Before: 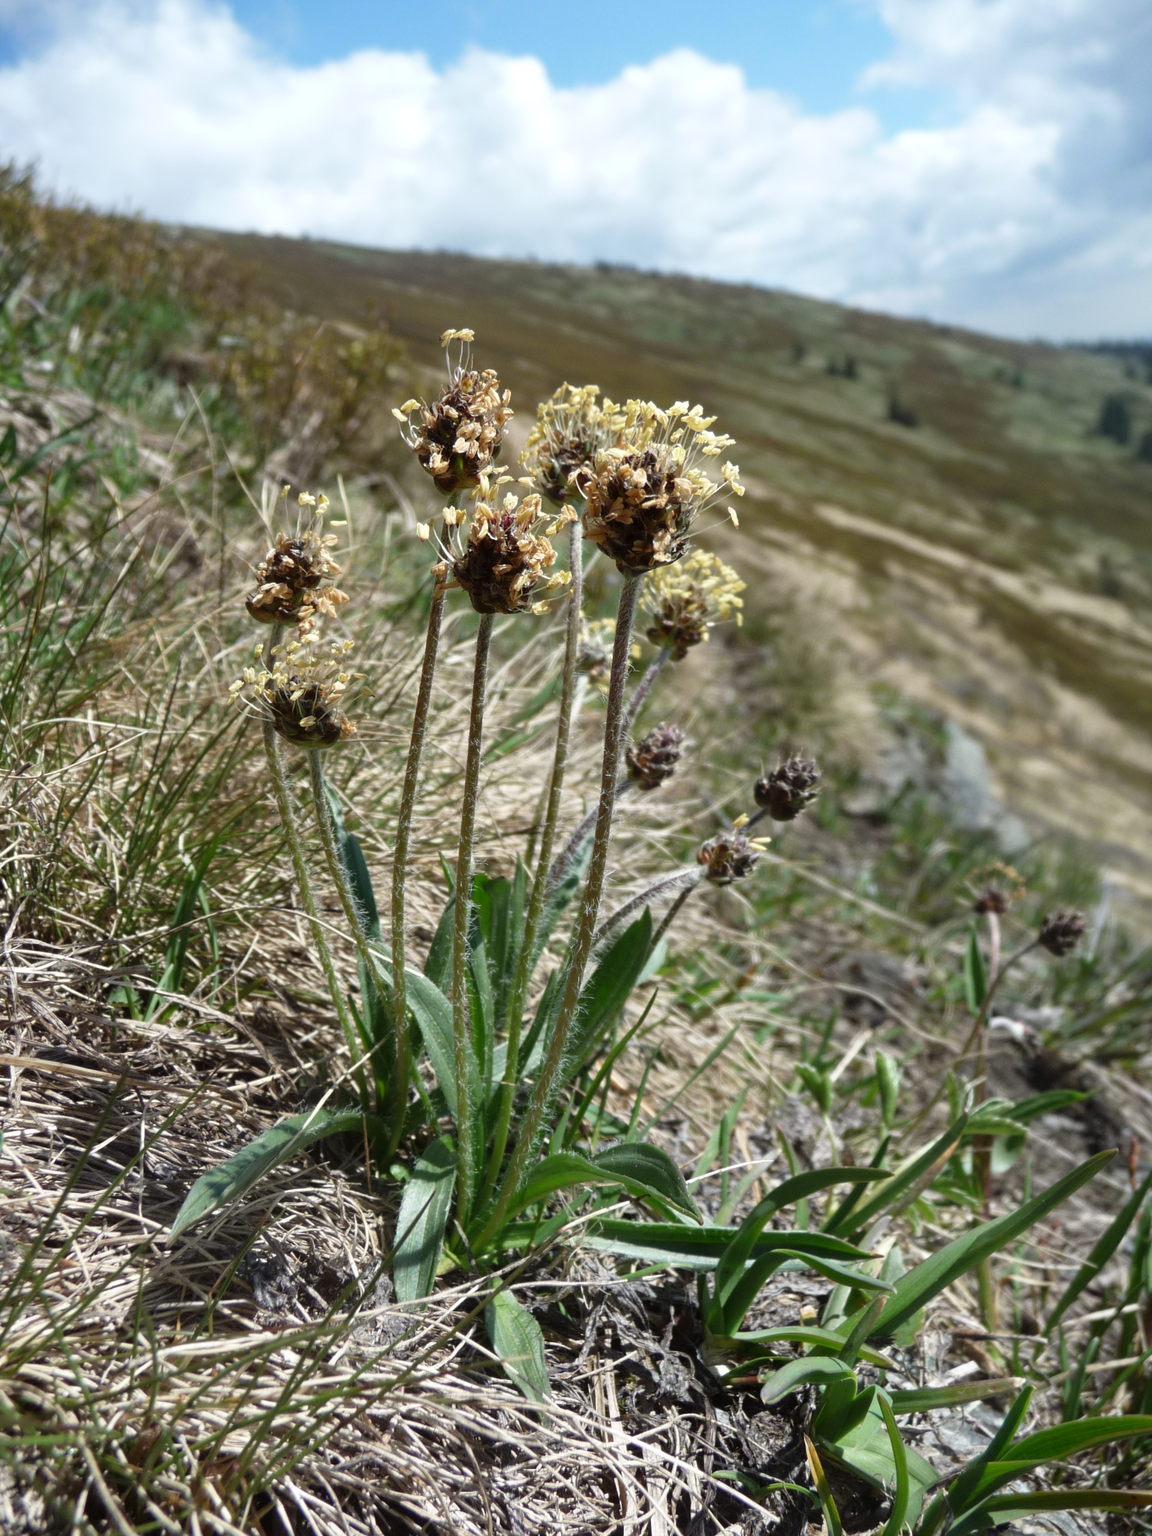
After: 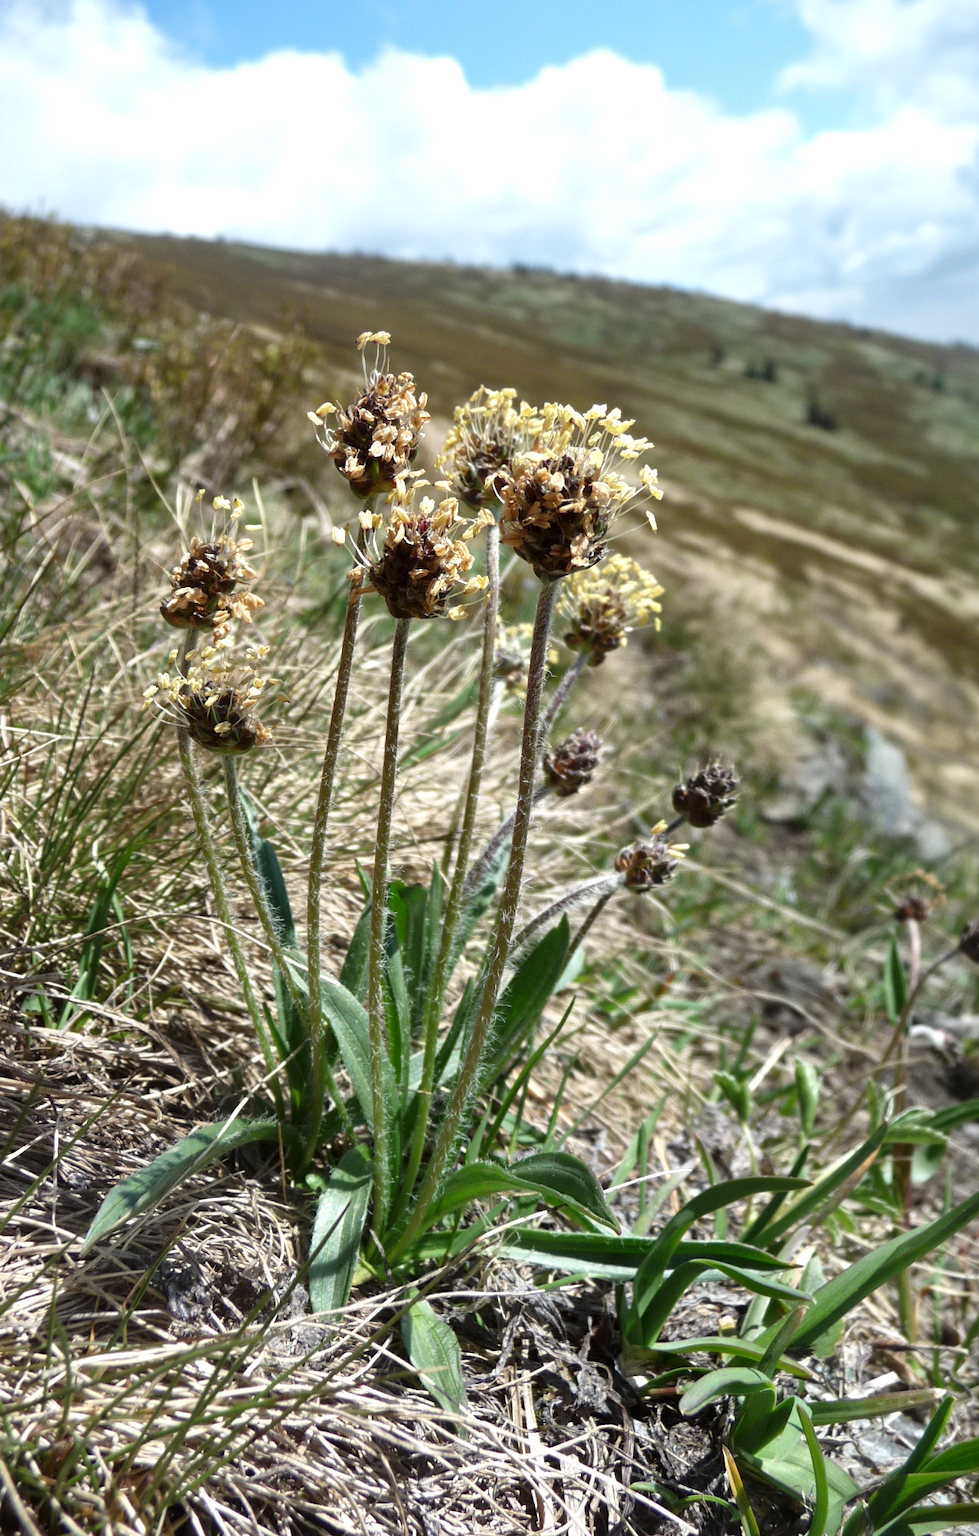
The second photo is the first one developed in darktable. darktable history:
crop: left 7.598%, right 7.873%
exposure: exposure 0.258 EV, compensate highlight preservation false
local contrast: mode bilateral grid, contrast 20, coarseness 50, detail 120%, midtone range 0.2
tone equalizer: on, module defaults
